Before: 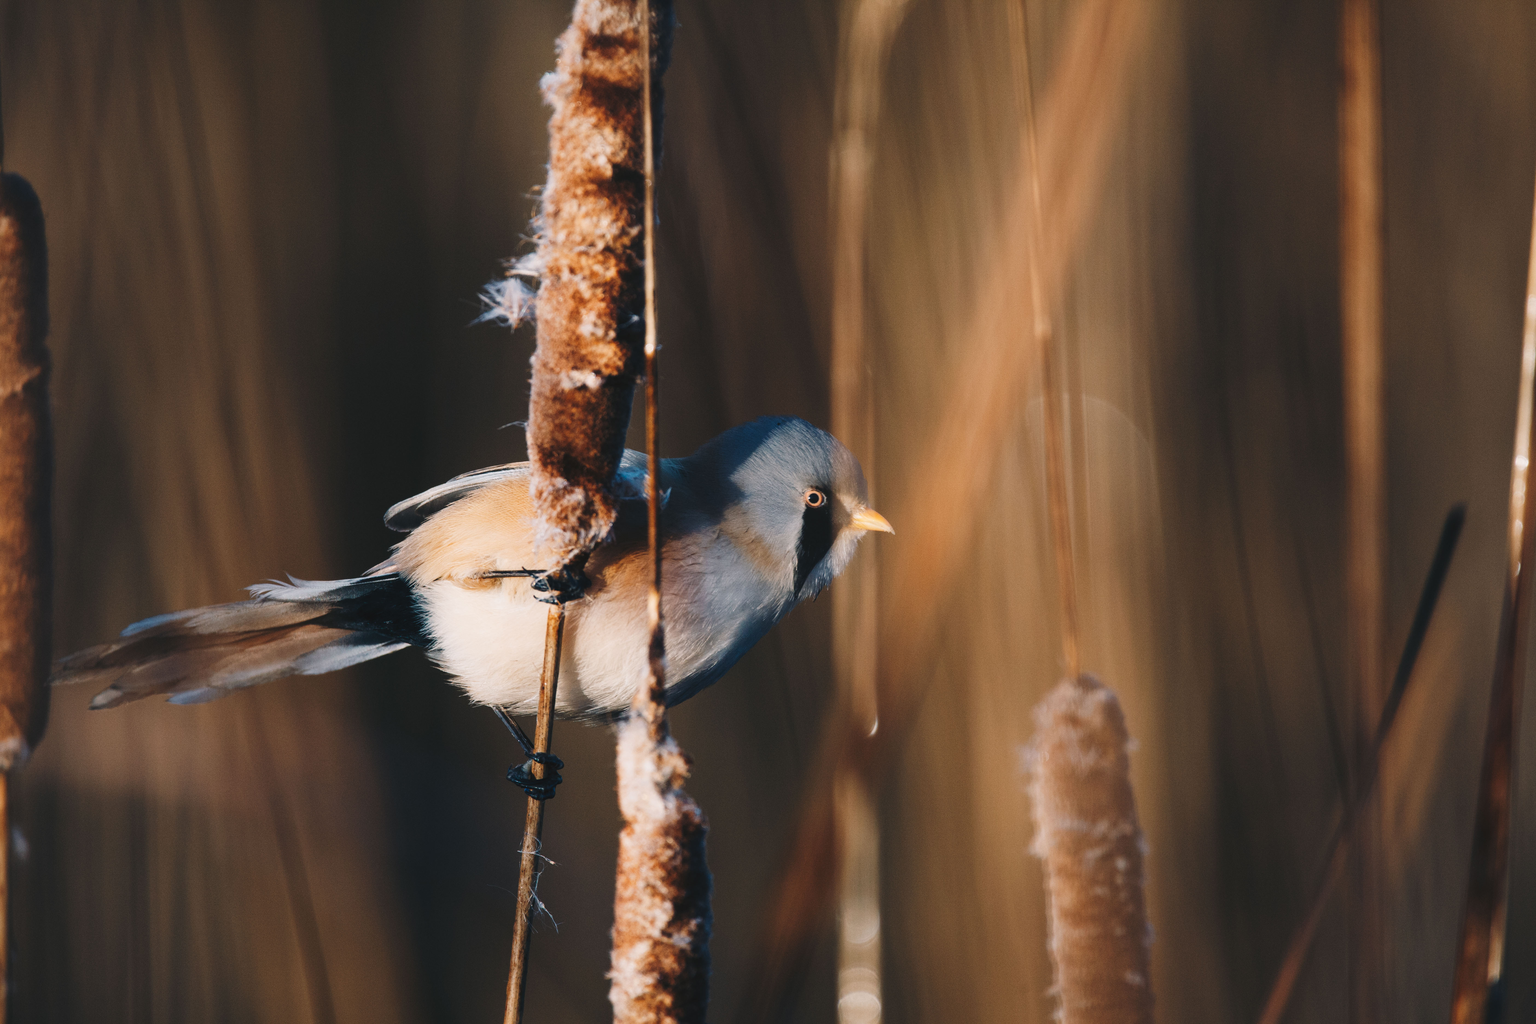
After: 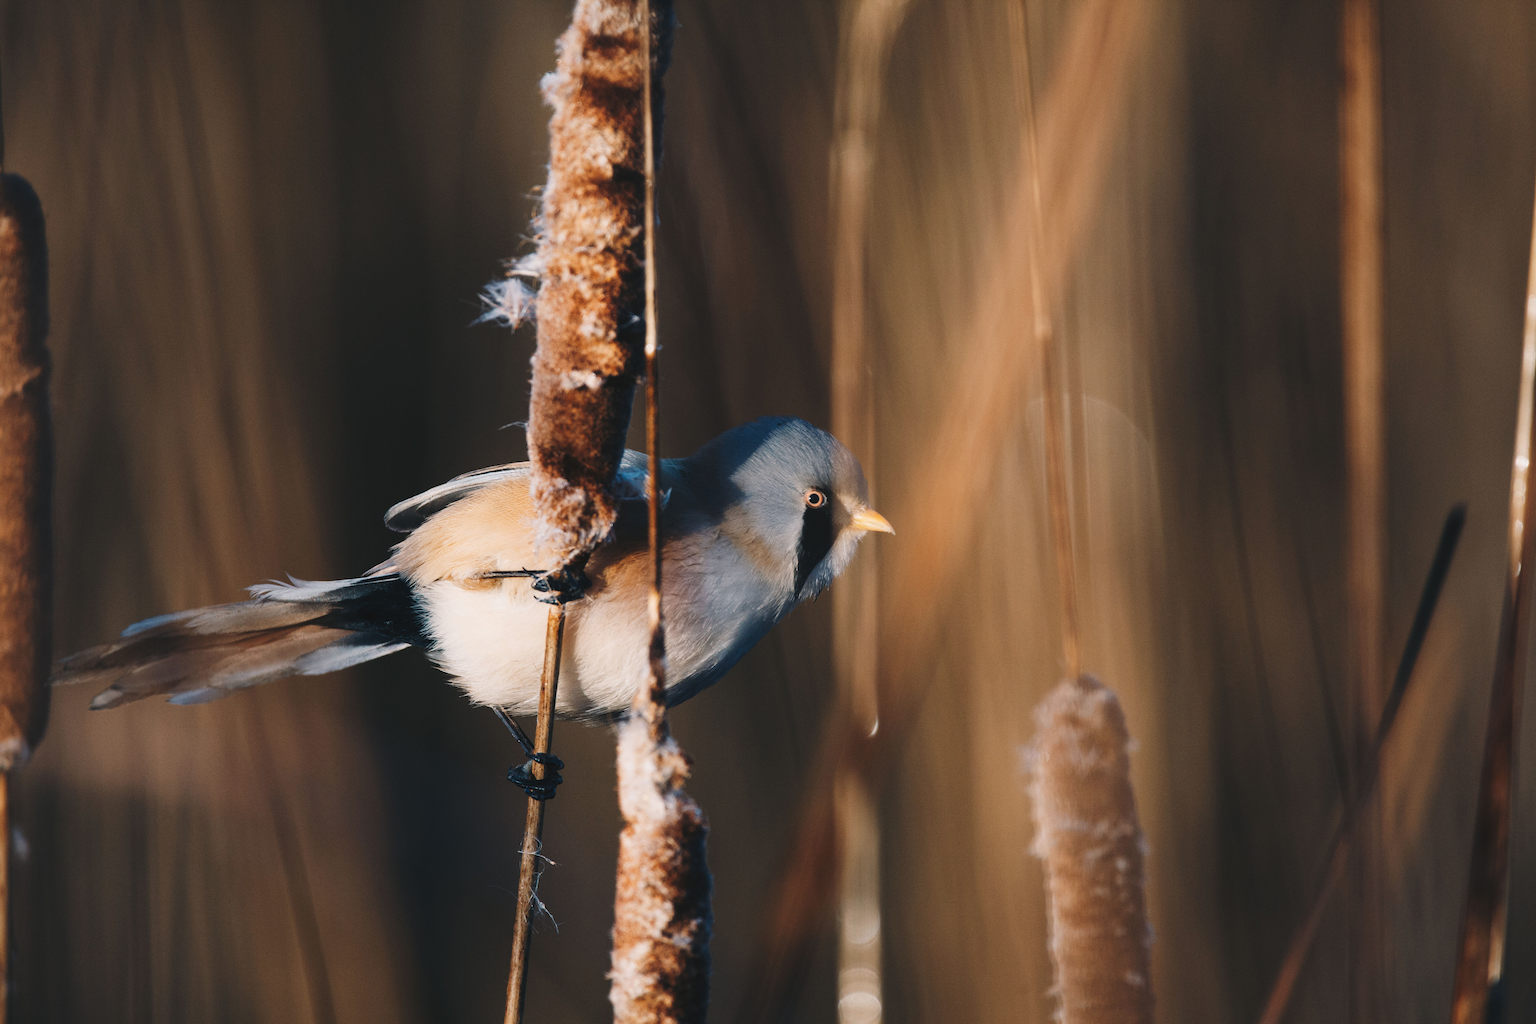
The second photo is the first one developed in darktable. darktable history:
contrast brightness saturation: saturation -0.053
